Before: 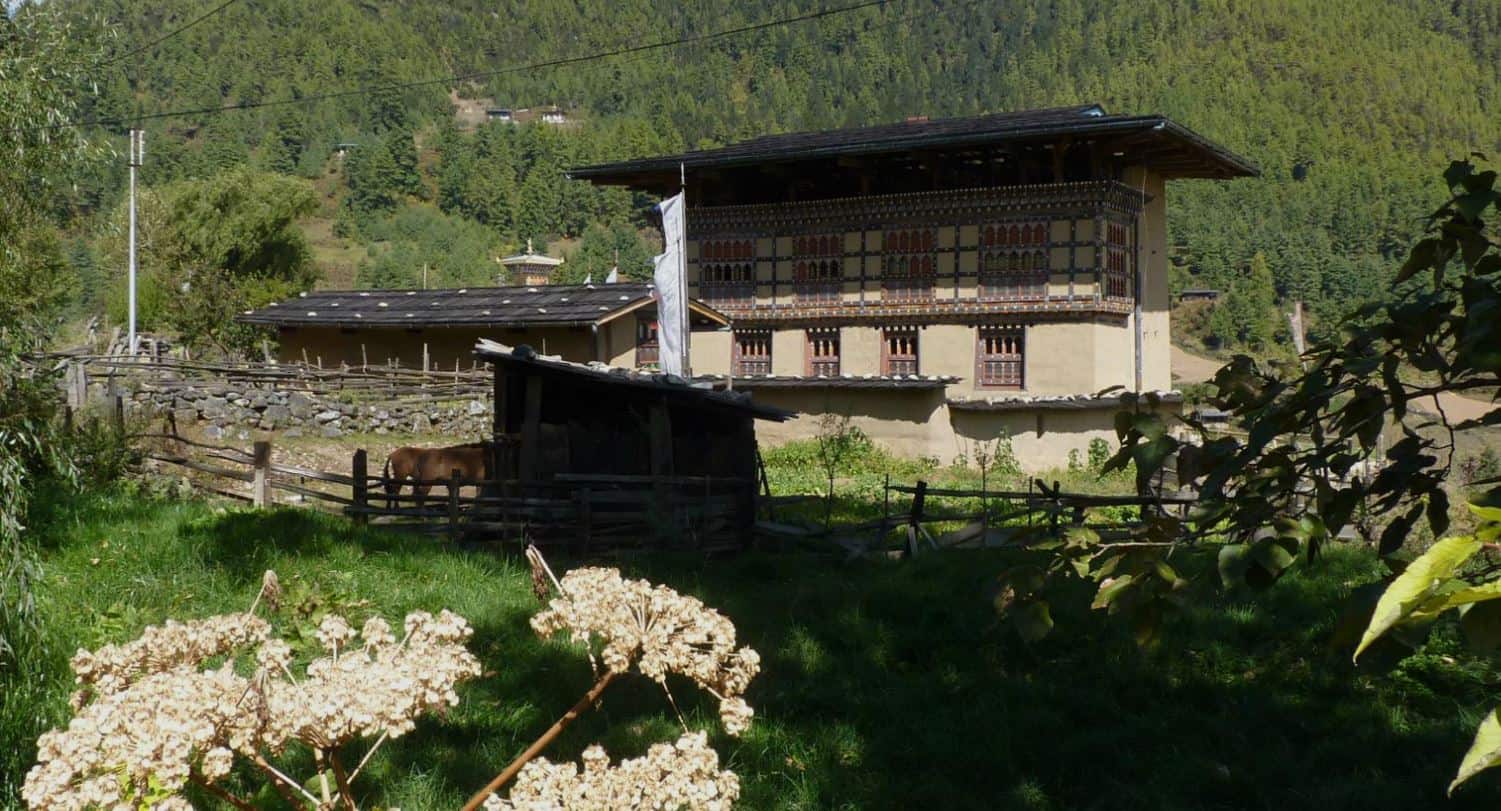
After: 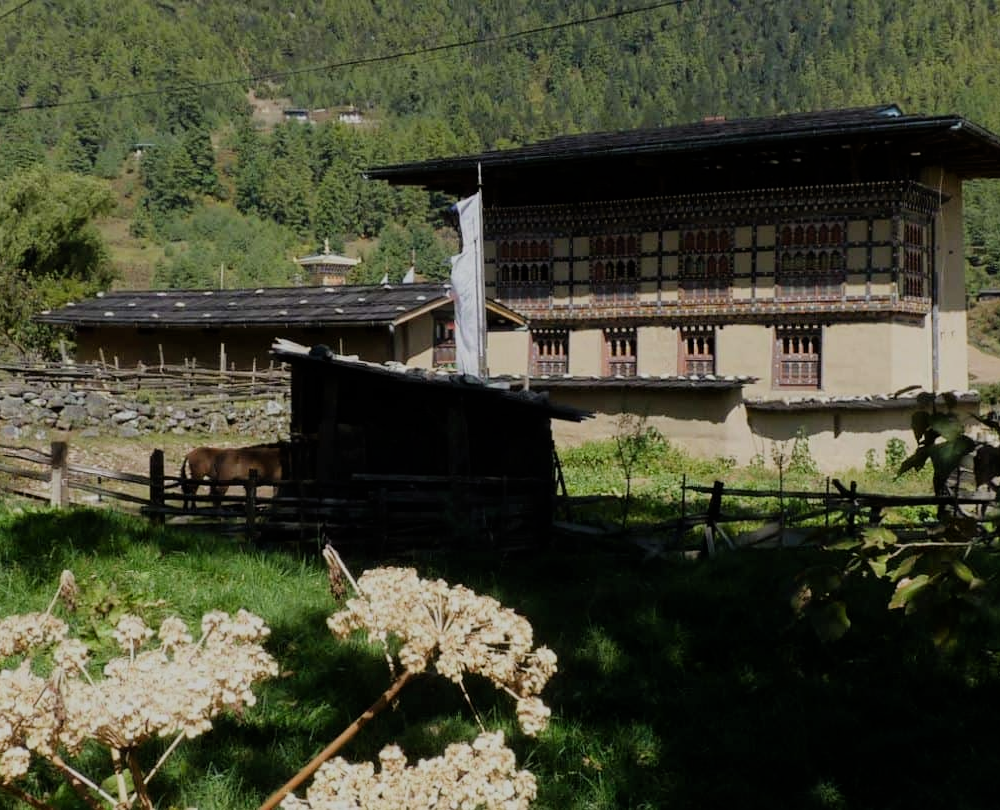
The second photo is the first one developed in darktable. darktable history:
filmic rgb: black relative exposure -7.65 EV, white relative exposure 4.56 EV, hardness 3.61
crop and rotate: left 13.537%, right 19.796%
